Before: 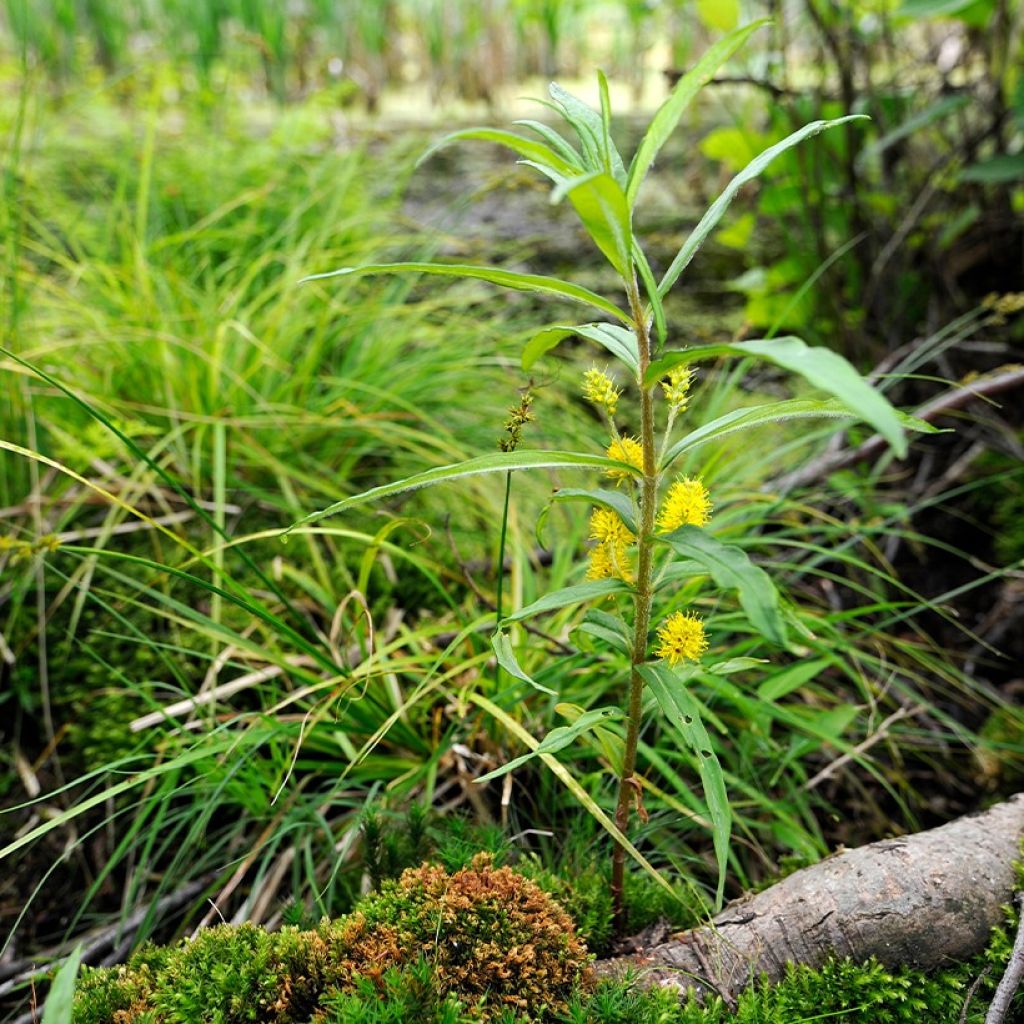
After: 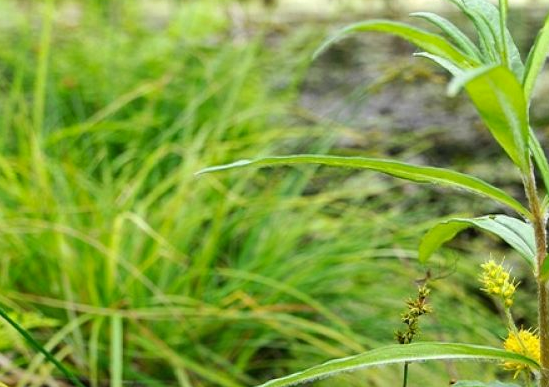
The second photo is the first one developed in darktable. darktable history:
crop: left 10.121%, top 10.631%, right 36.218%, bottom 51.526%
shadows and highlights: radius 125.46, shadows 30.51, highlights -30.51, low approximation 0.01, soften with gaussian
